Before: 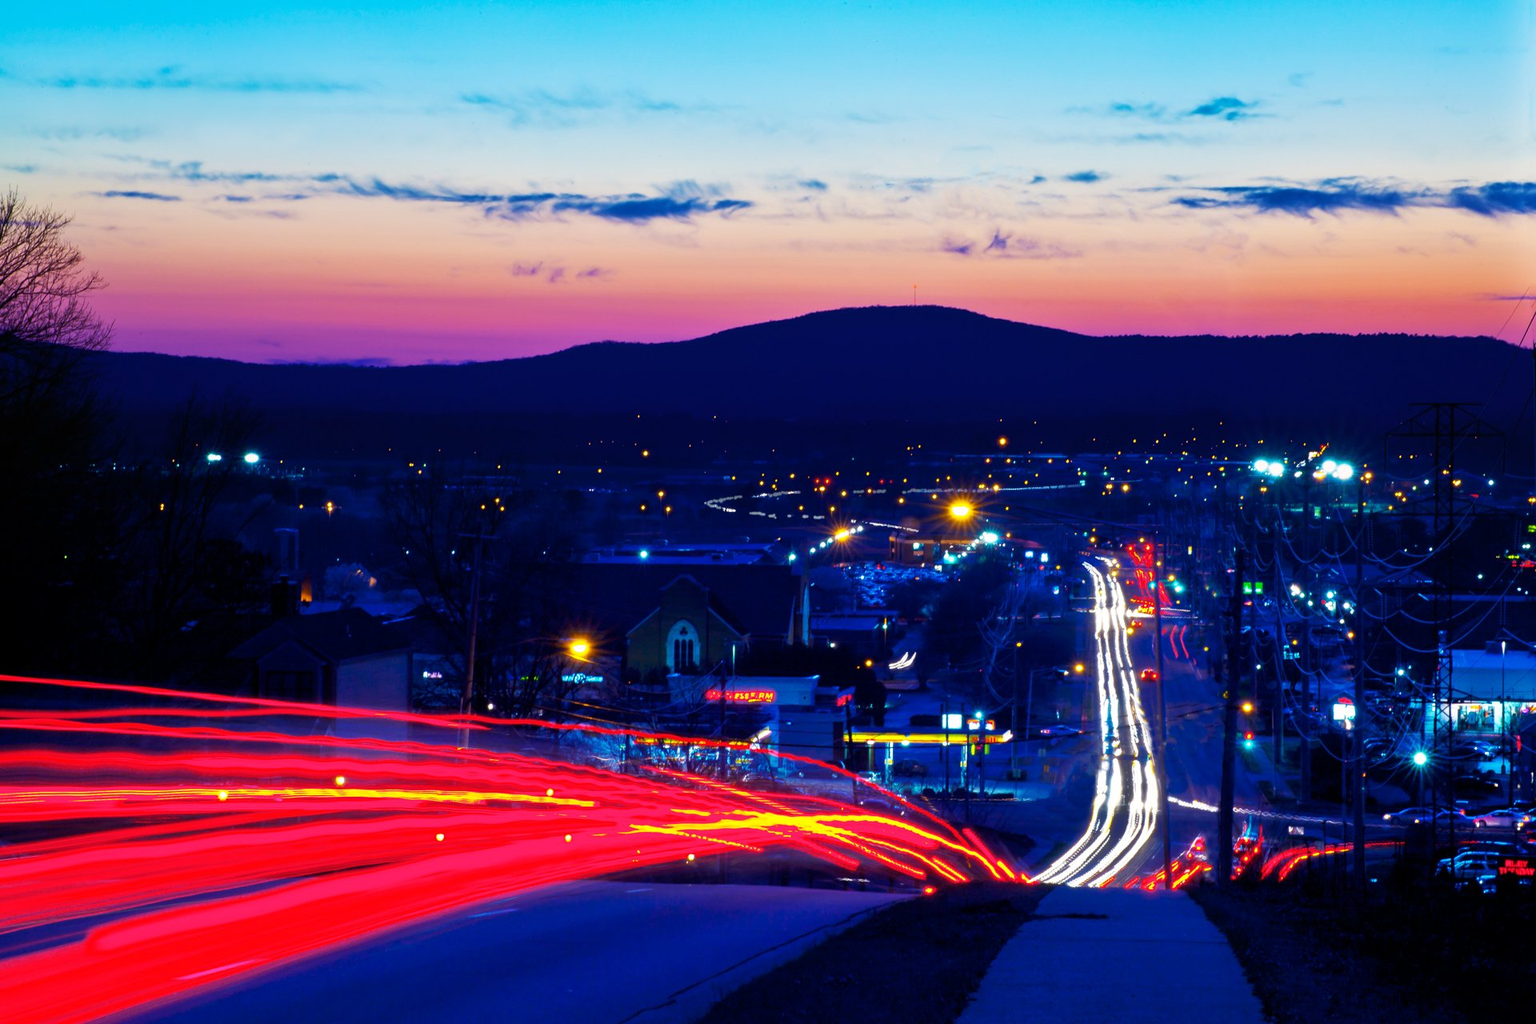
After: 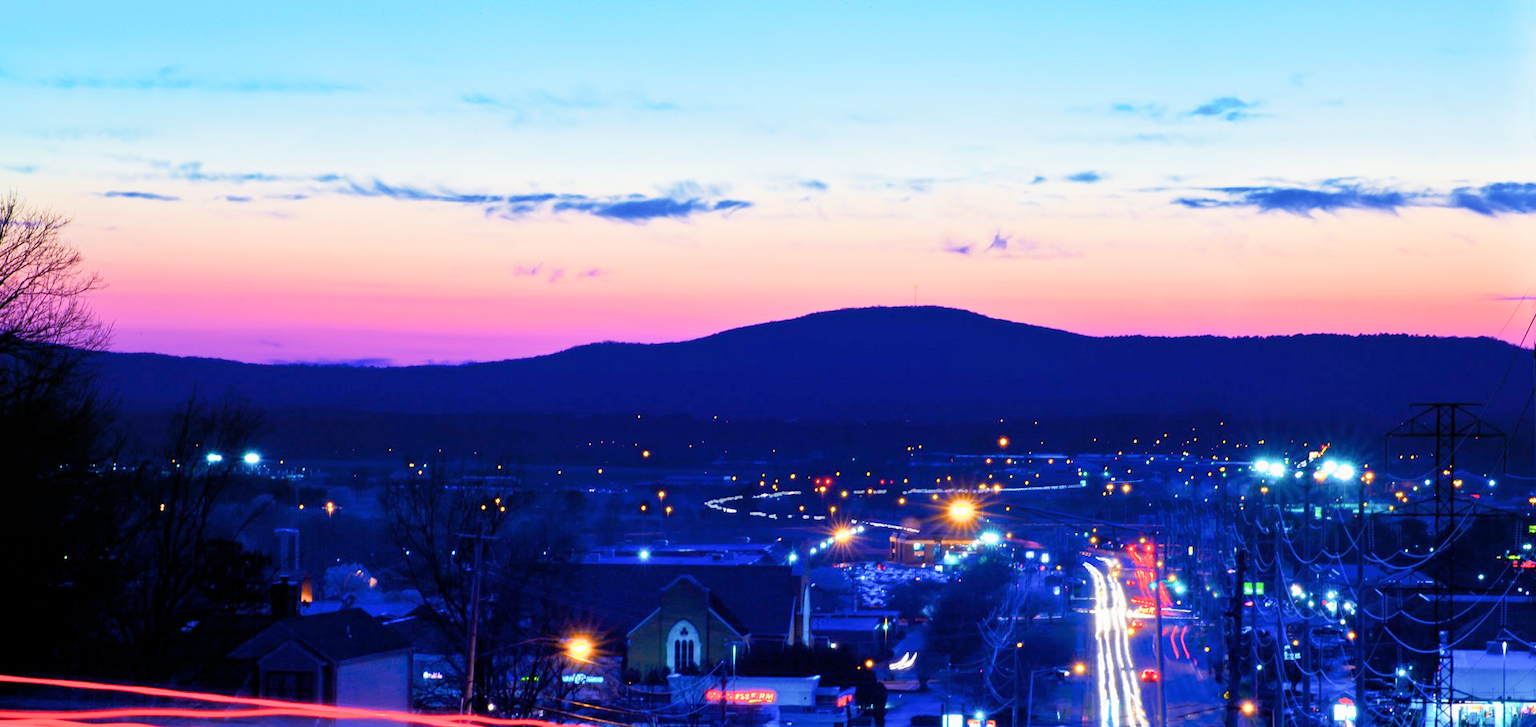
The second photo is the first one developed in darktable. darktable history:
filmic rgb: black relative exposure -7.65 EV, white relative exposure 4.56 EV, hardness 3.61
exposure: black level correction 0, exposure 1.672 EV, compensate exposure bias true, compensate highlight preservation false
crop: right 0.001%, bottom 28.929%
